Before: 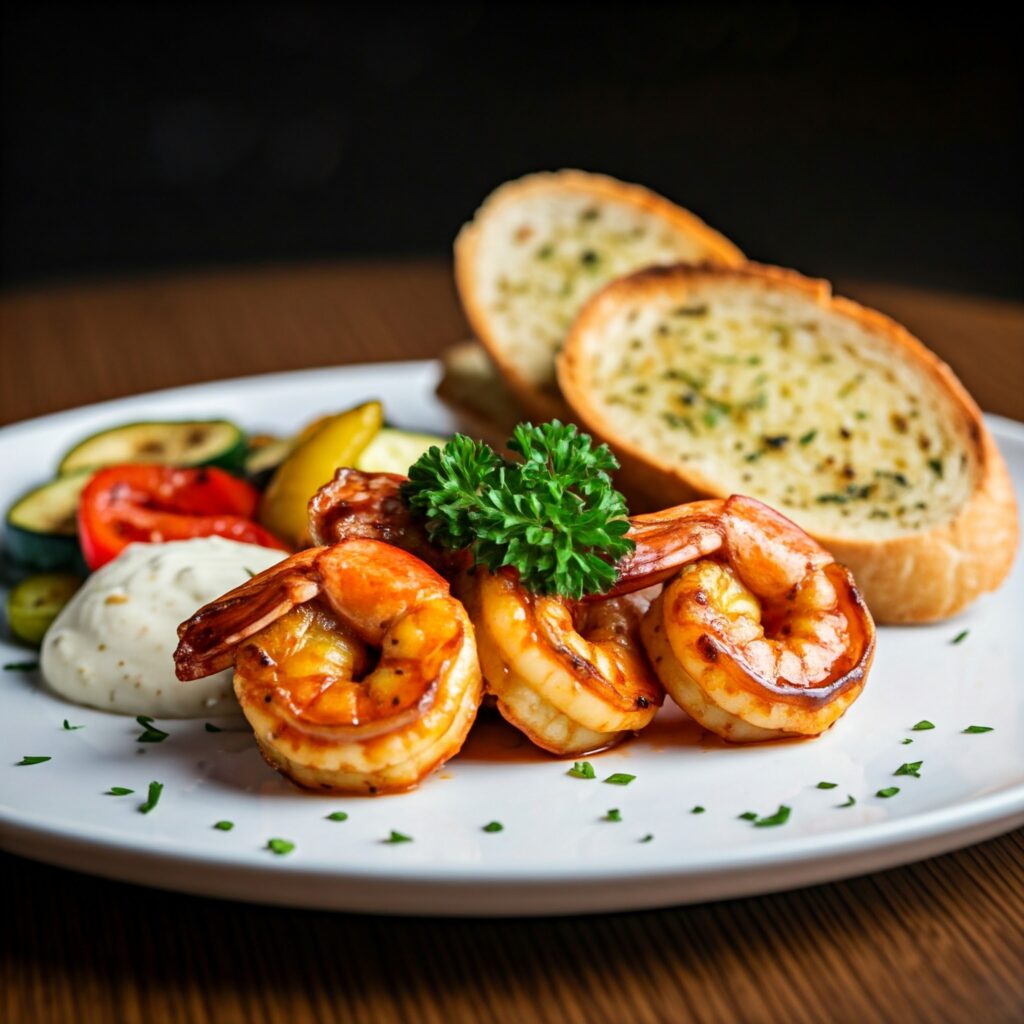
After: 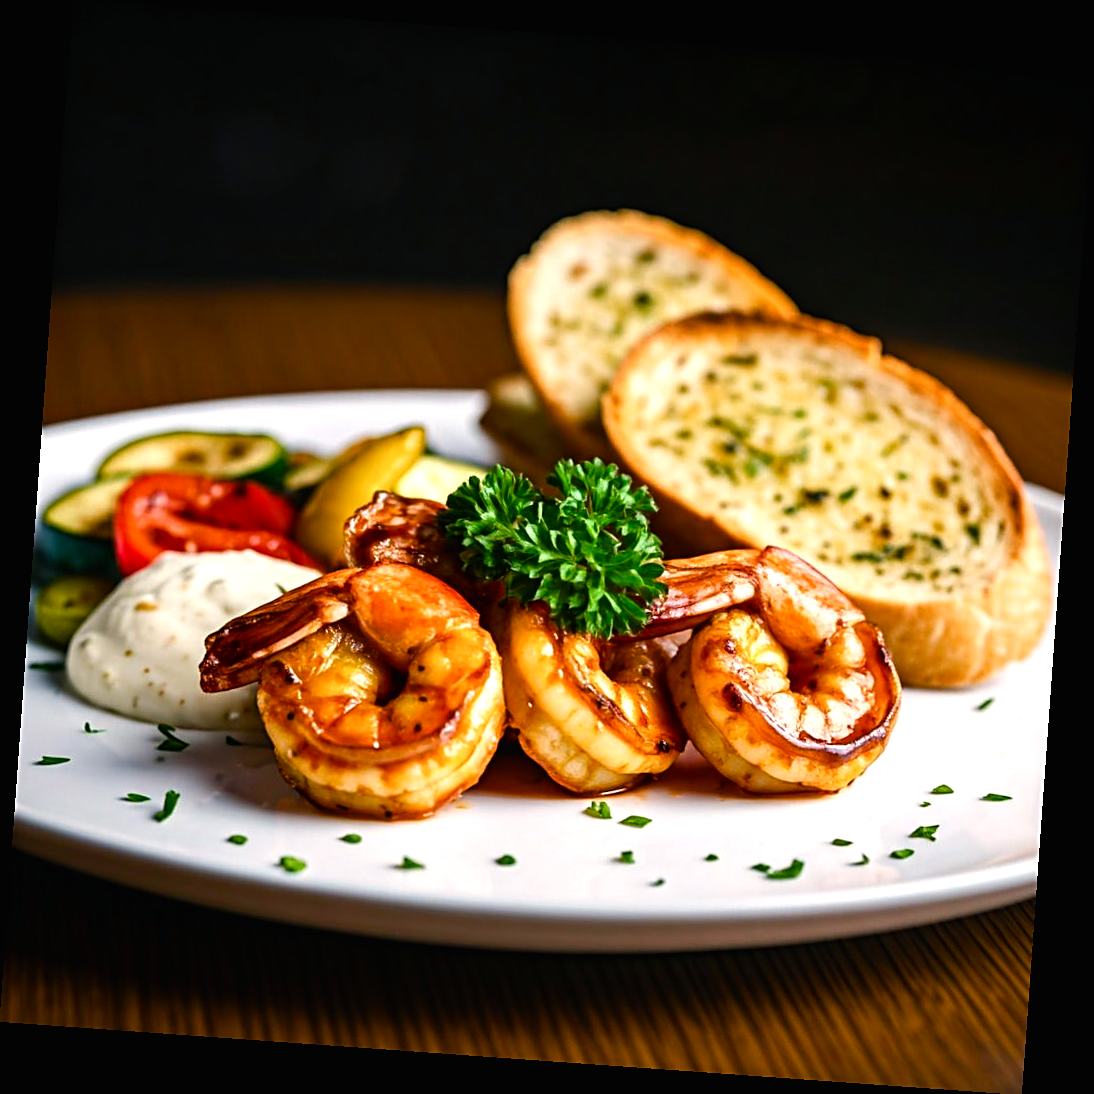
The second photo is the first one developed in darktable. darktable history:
sharpen: on, module defaults
rotate and perspective: rotation 4.1°, automatic cropping off
color balance rgb: shadows lift › chroma 1%, shadows lift › hue 217.2°, power › hue 310.8°, highlights gain › chroma 2%, highlights gain › hue 44.4°, global offset › luminance 0.25%, global offset › hue 171.6°, perceptual saturation grading › global saturation 14.09%, perceptual saturation grading › highlights -30%, perceptual saturation grading › shadows 50.67%, global vibrance 25%, contrast 20%
